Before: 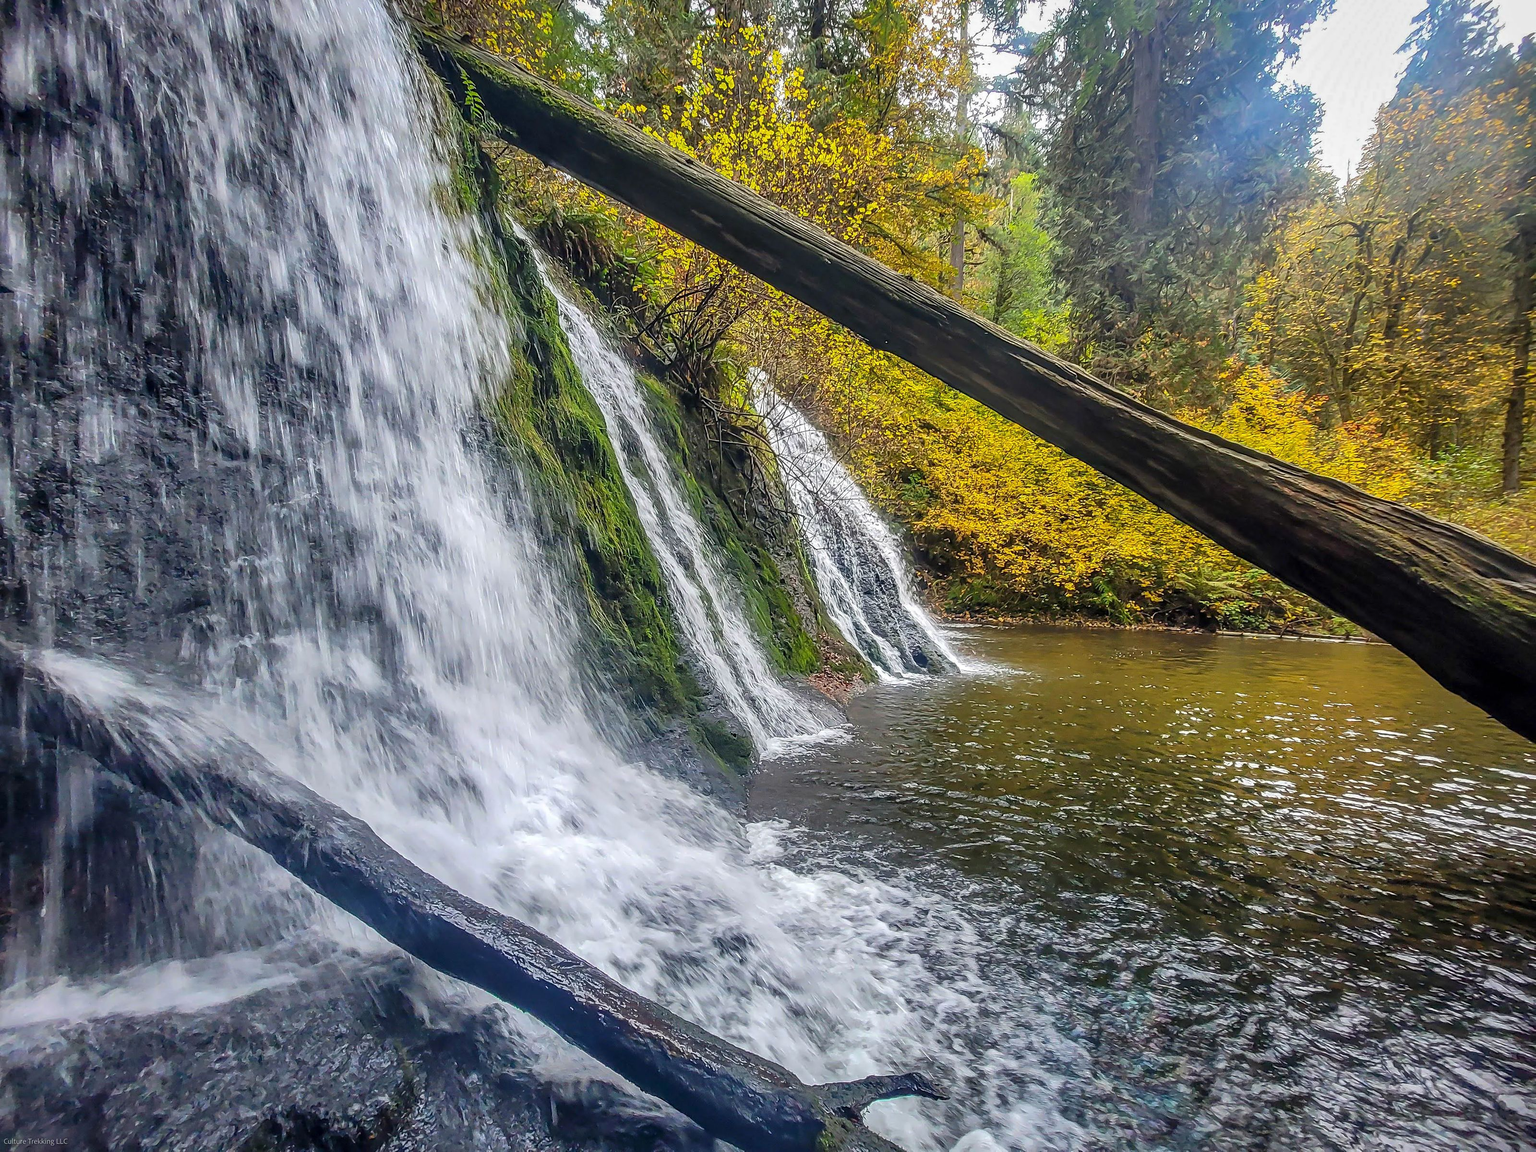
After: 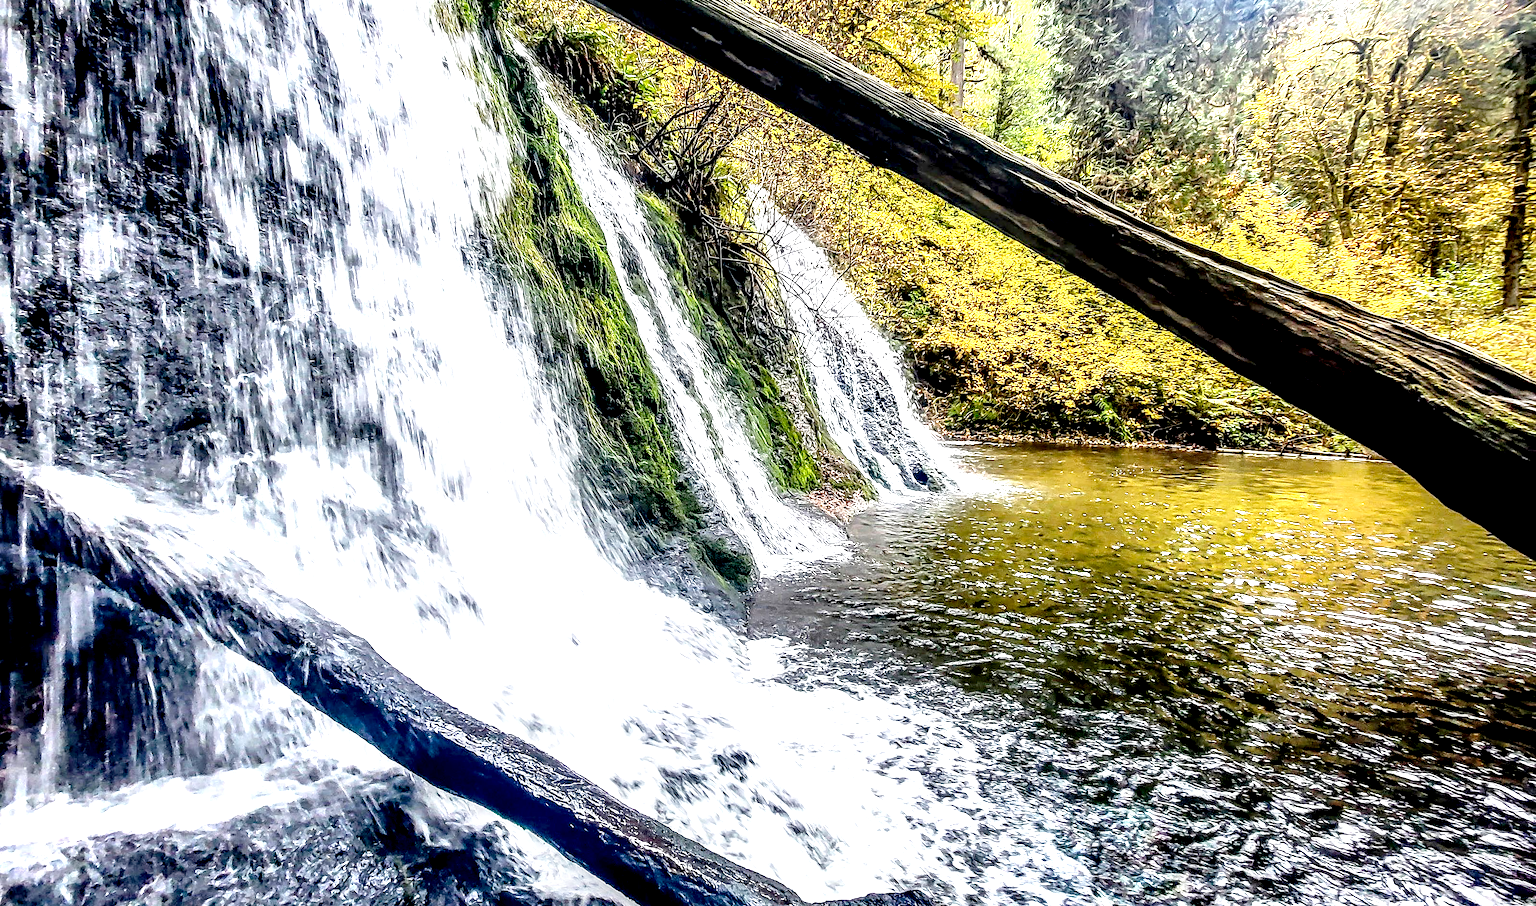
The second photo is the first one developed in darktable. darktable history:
exposure: exposure 0.632 EV, compensate highlight preservation false
crop and rotate: top 15.881%, bottom 5.412%
local contrast: shadows 191%, detail 224%
base curve: curves: ch0 [(0, 0) (0.032, 0.037) (0.105, 0.228) (0.435, 0.76) (0.856, 0.983) (1, 1)], preserve colors none
